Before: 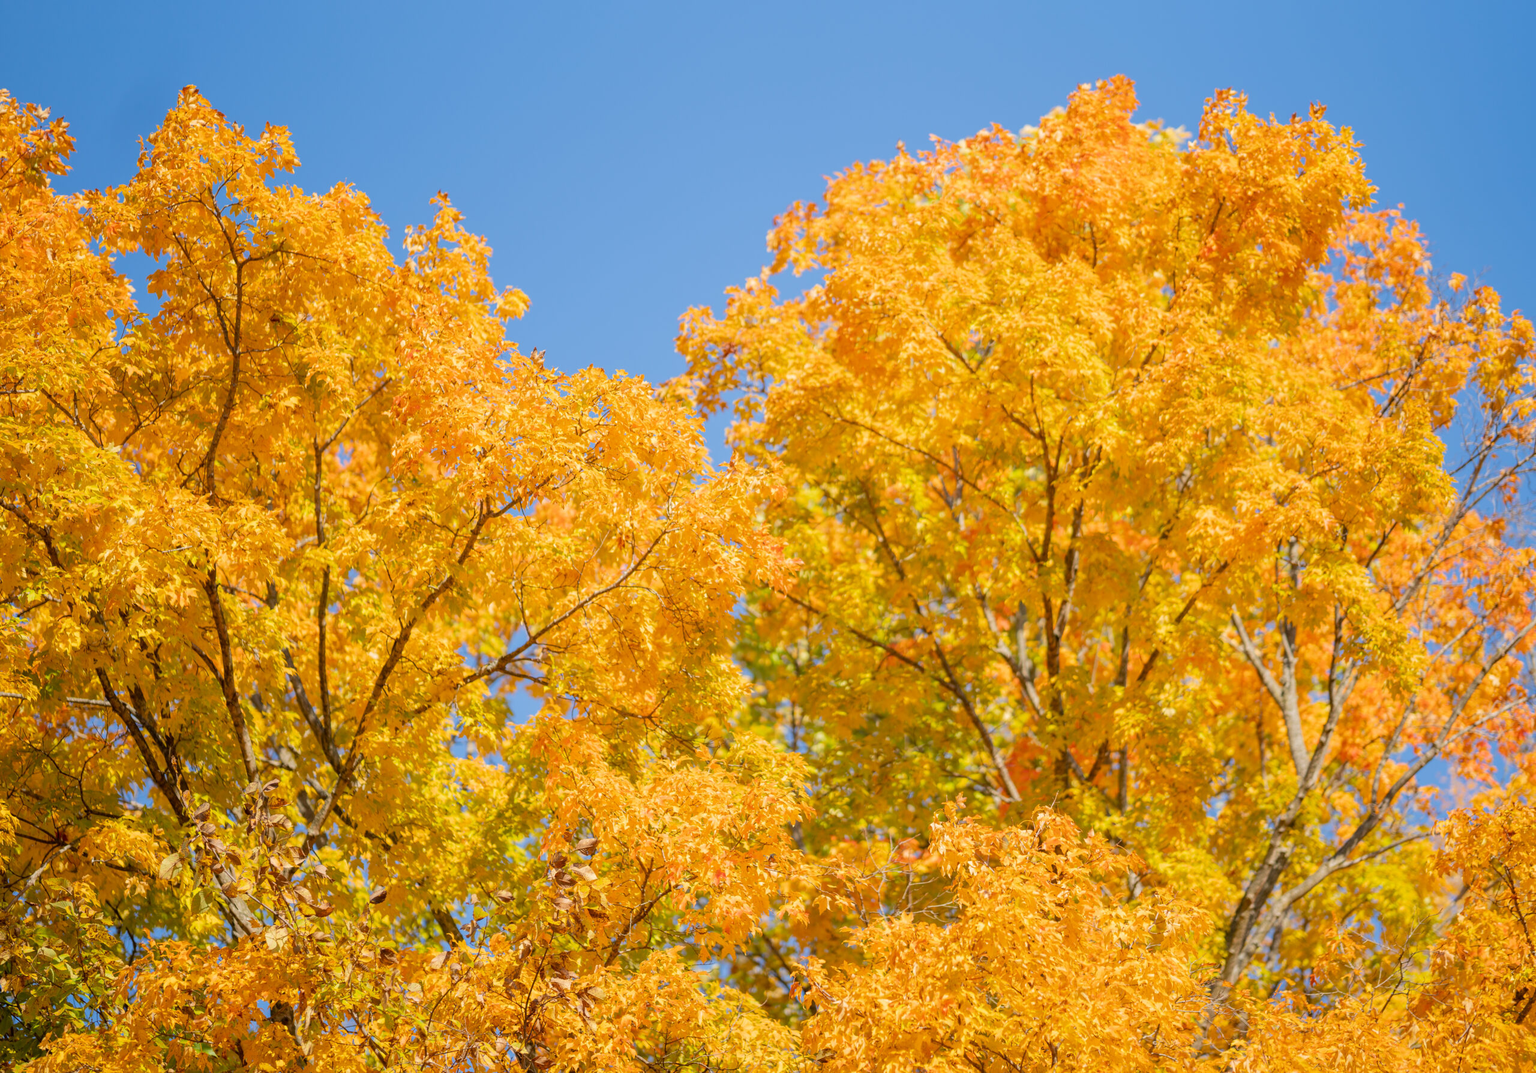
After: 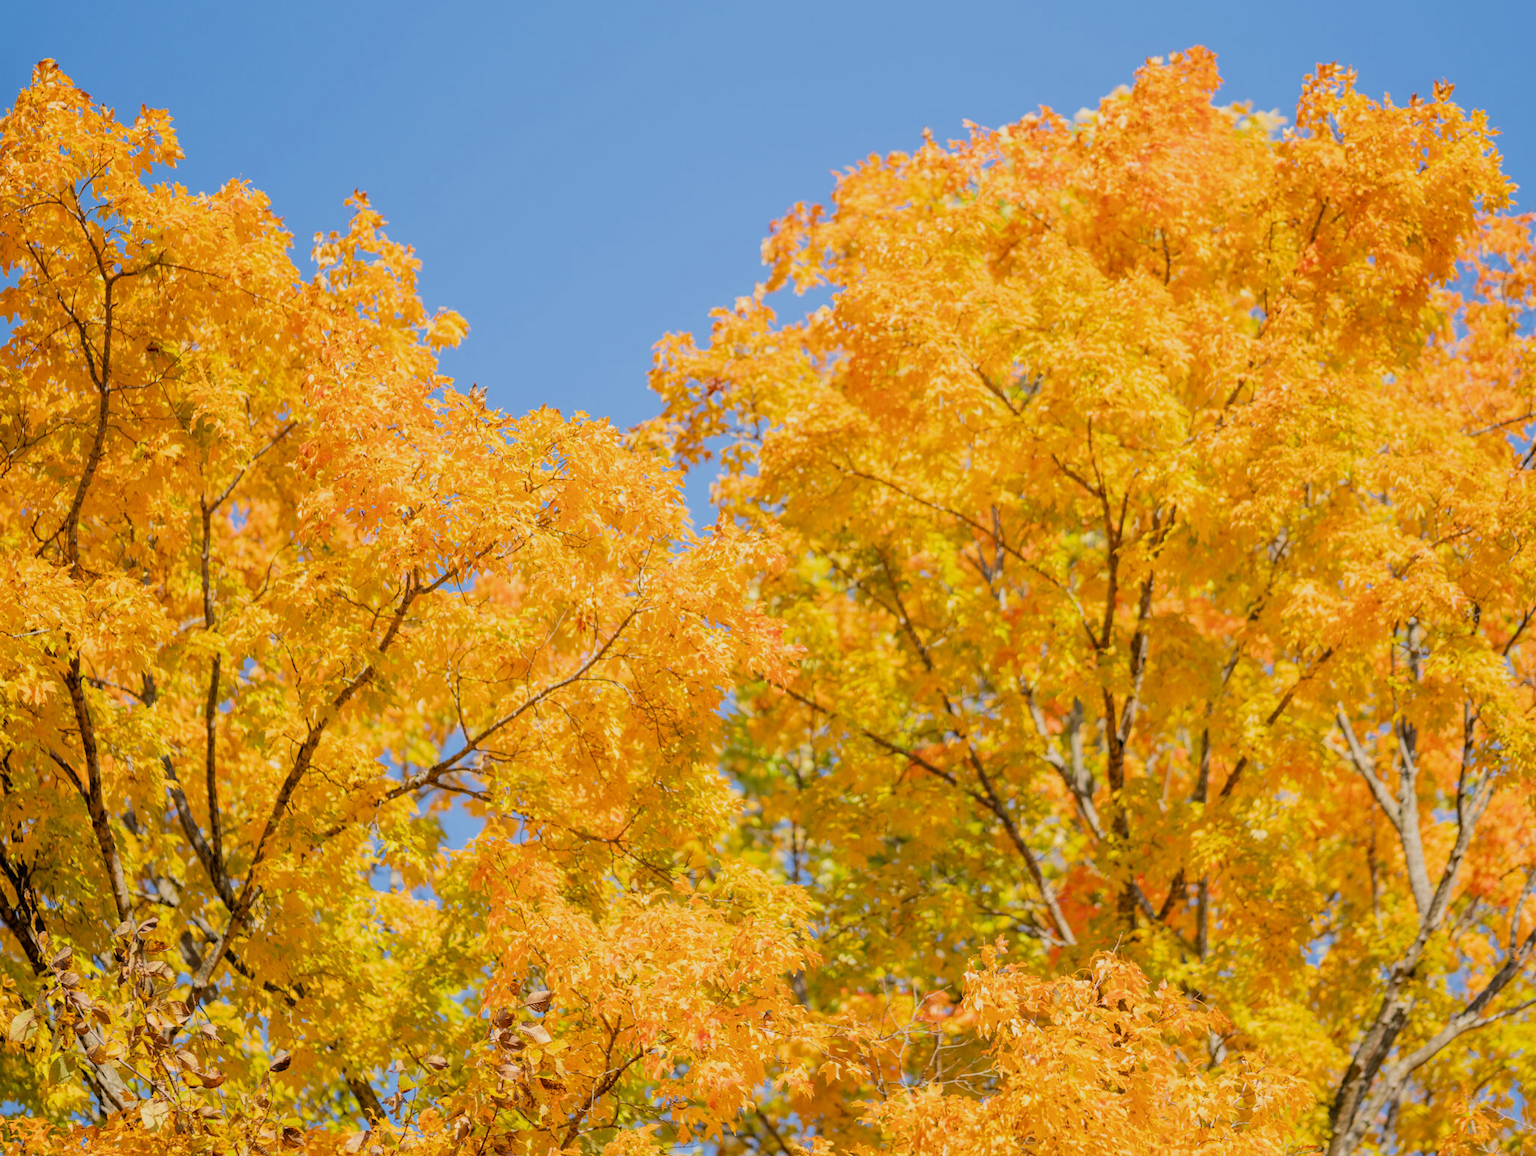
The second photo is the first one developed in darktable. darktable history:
crop: left 9.918%, top 3.54%, right 9.271%, bottom 9.343%
filmic rgb: black relative exposure -7.96 EV, white relative exposure 4 EV, threshold 3.02 EV, hardness 4.11, latitude 50.15%, contrast 1.101, enable highlight reconstruction true
